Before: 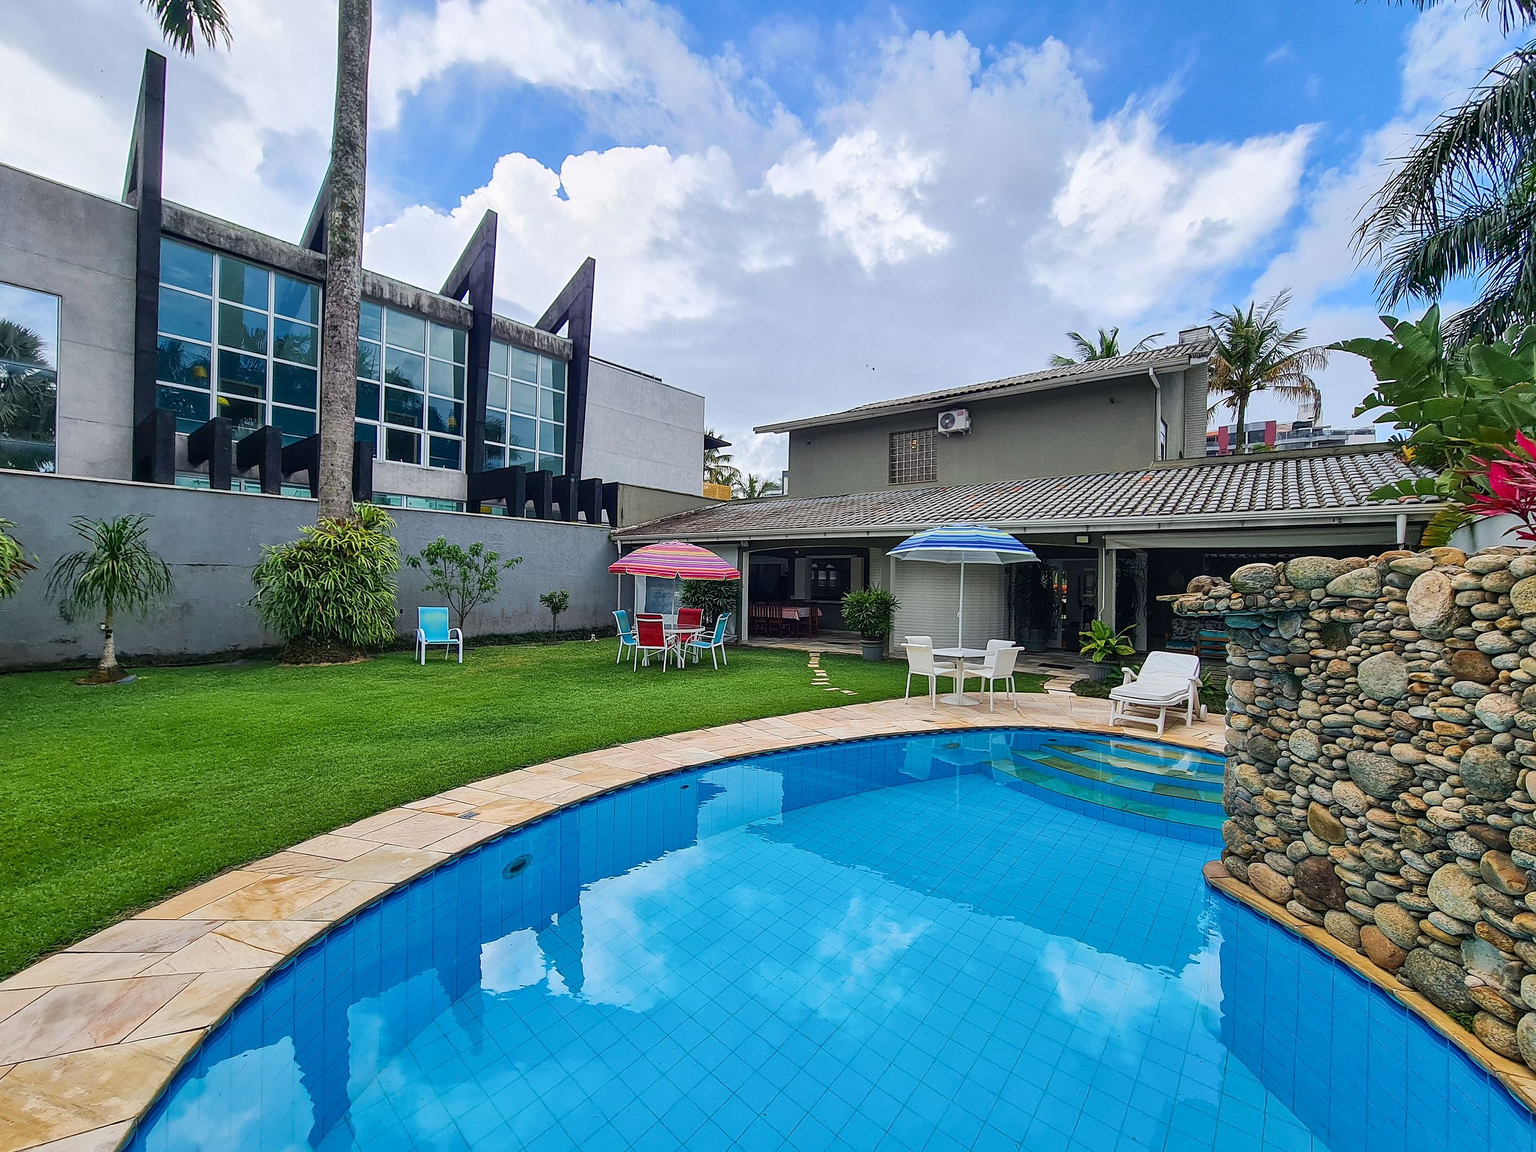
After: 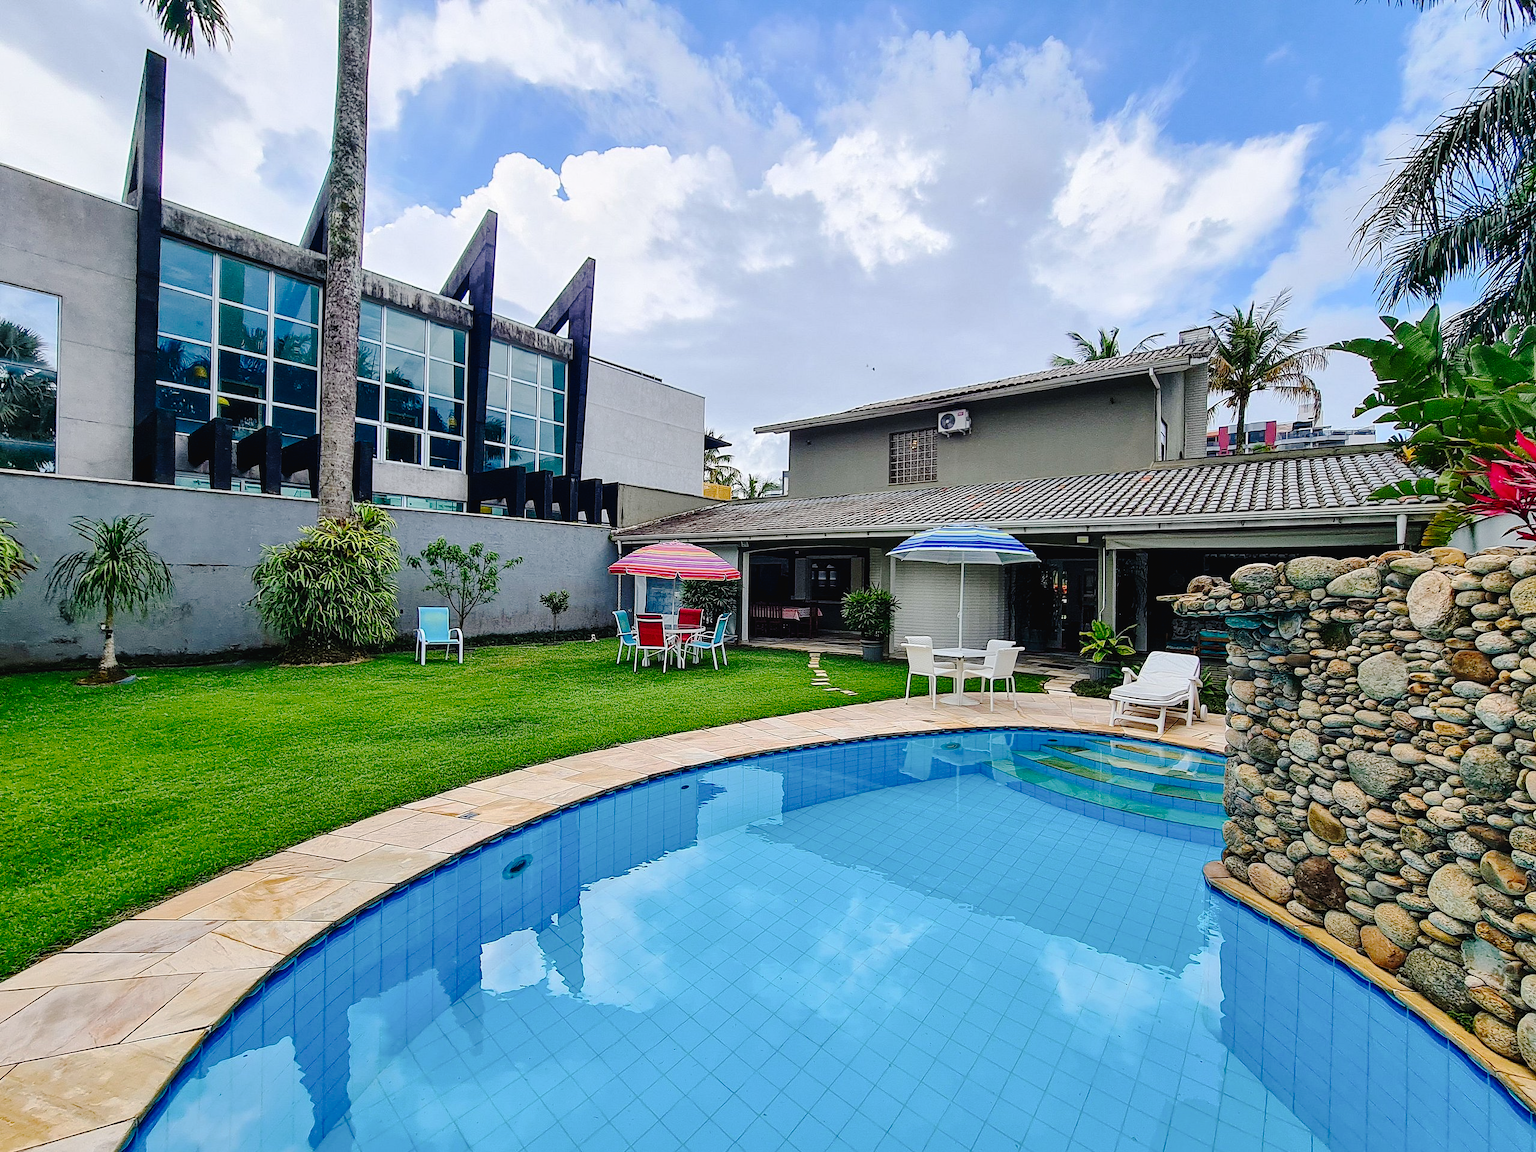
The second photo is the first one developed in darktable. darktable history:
tone curve: curves: ch0 [(0, 0) (0.003, 0.026) (0.011, 0.025) (0.025, 0.022) (0.044, 0.022) (0.069, 0.028) (0.1, 0.041) (0.136, 0.062) (0.177, 0.103) (0.224, 0.167) (0.277, 0.242) (0.335, 0.343) (0.399, 0.452) (0.468, 0.539) (0.543, 0.614) (0.623, 0.683) (0.709, 0.749) (0.801, 0.827) (0.898, 0.918) (1, 1)], preserve colors none
